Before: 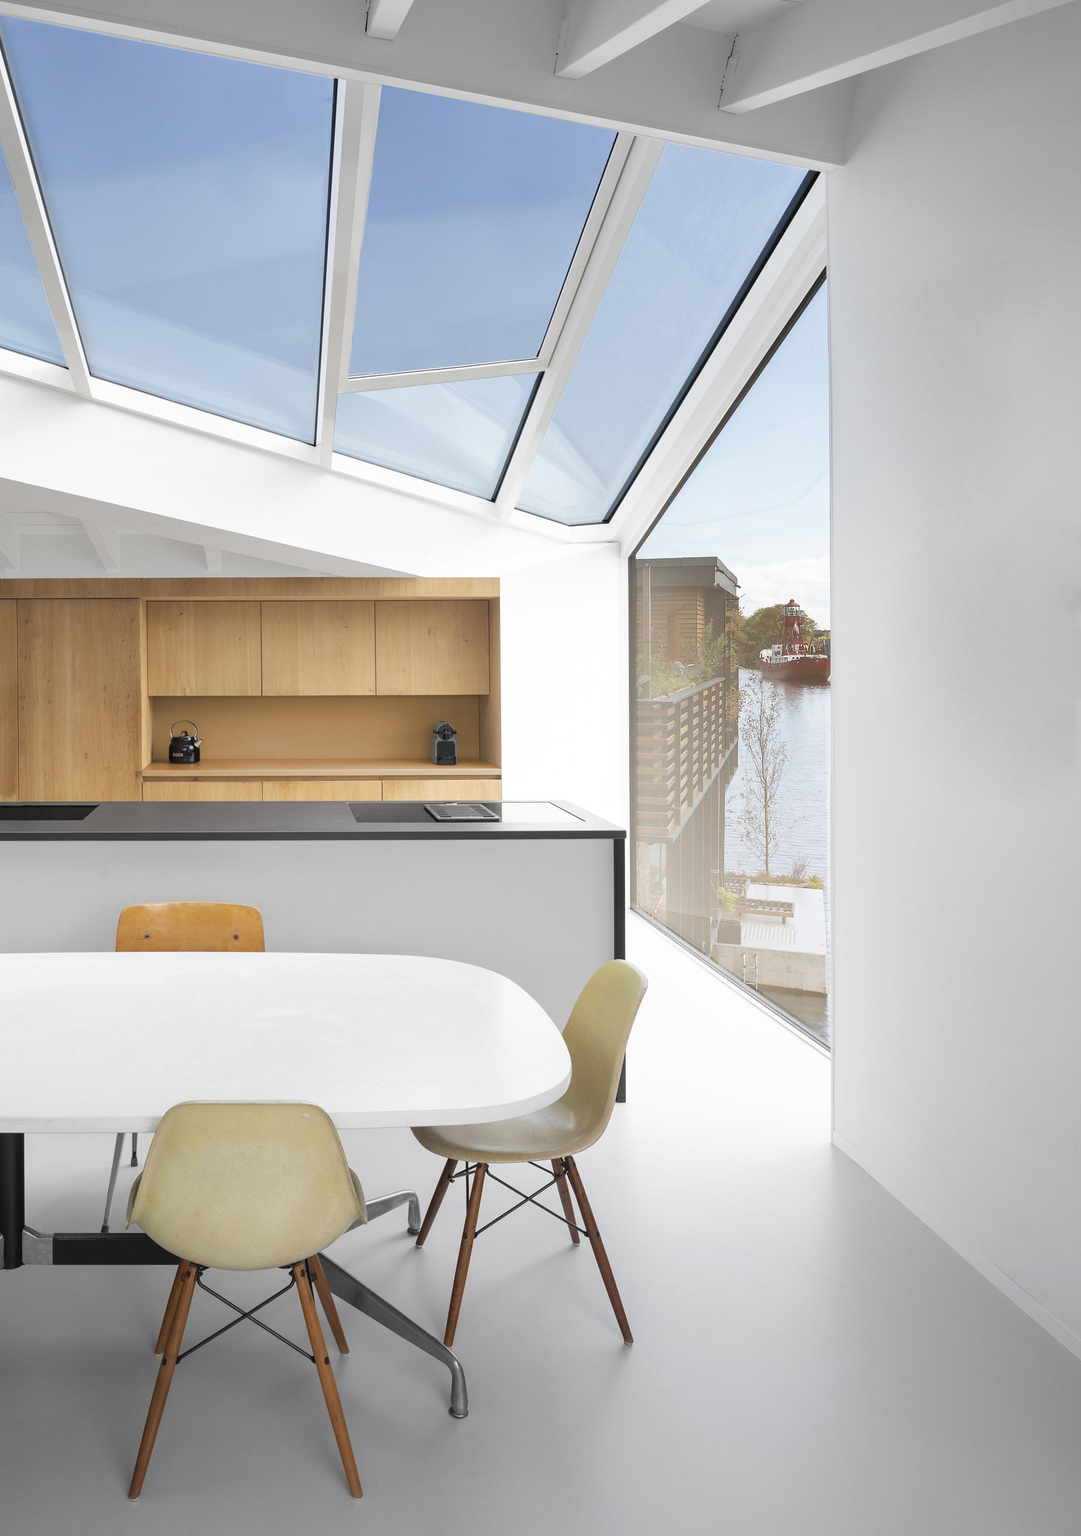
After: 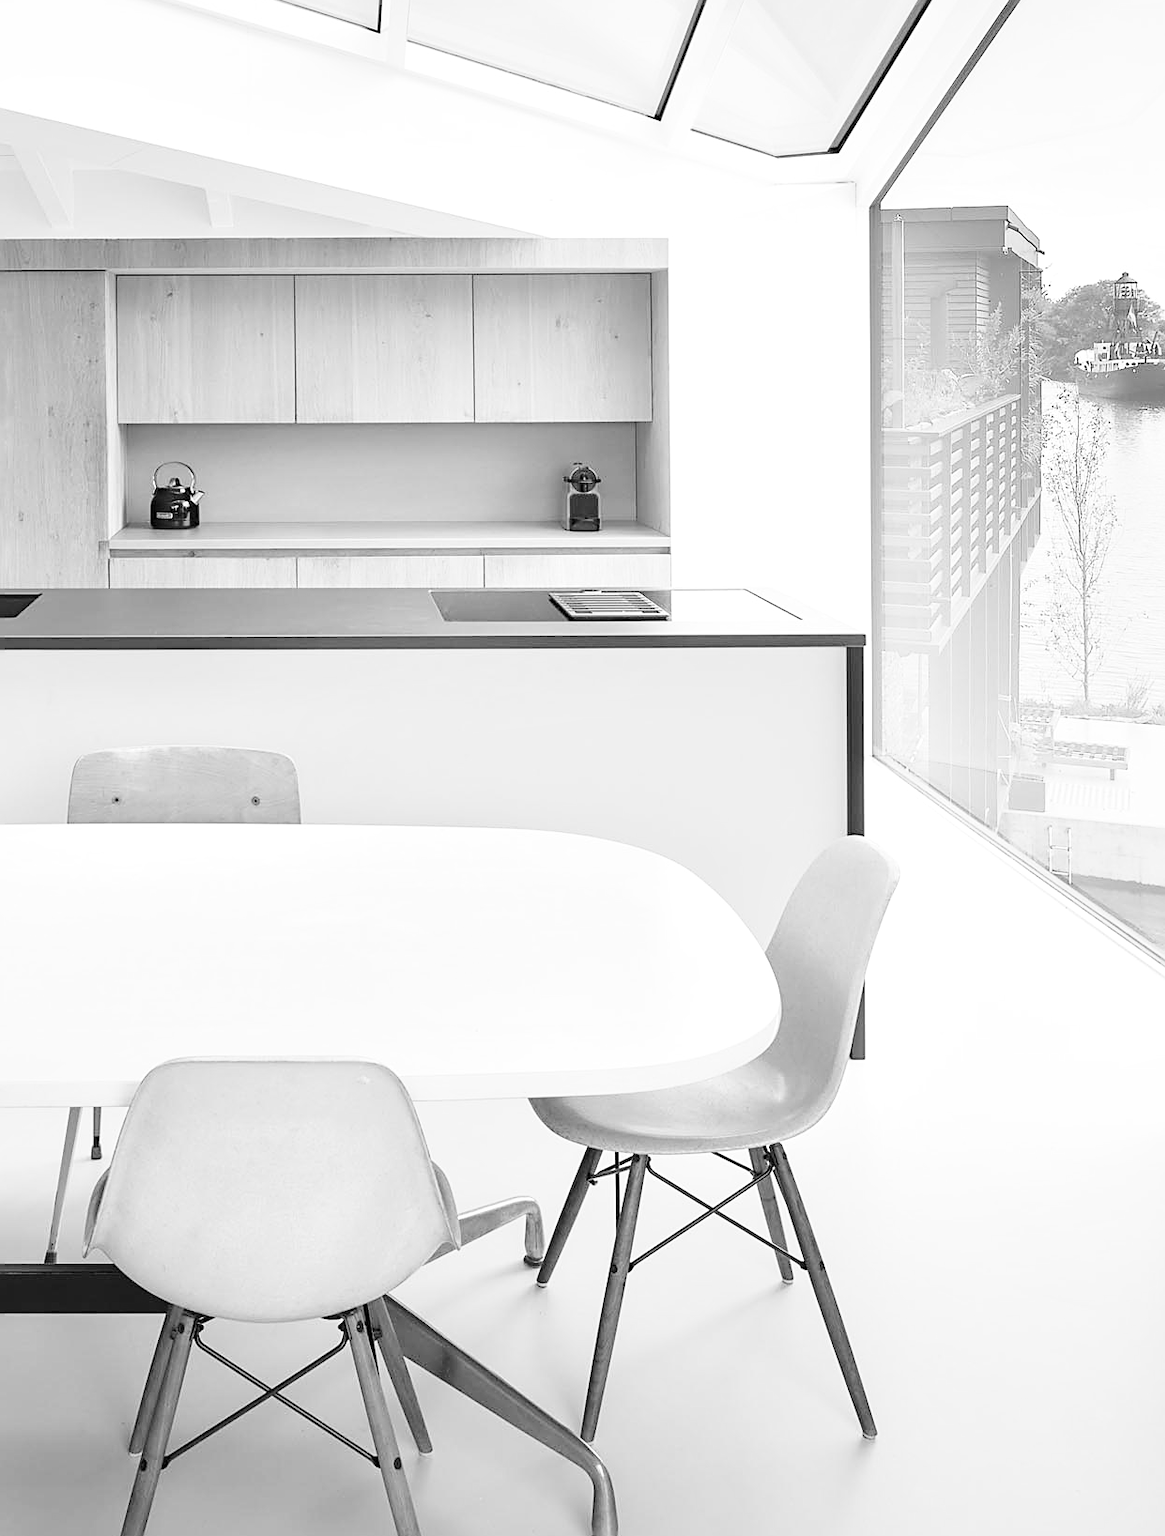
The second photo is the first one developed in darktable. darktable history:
color balance rgb: perceptual saturation grading › global saturation 40.115%, global vibrance 14.308%
color zones: curves: ch1 [(0, -0.394) (0.143, -0.394) (0.286, -0.394) (0.429, -0.392) (0.571, -0.391) (0.714, -0.391) (0.857, -0.391) (1, -0.394)]
crop: left 6.719%, top 27.717%, right 24.329%, bottom 8.373%
local contrast: mode bilateral grid, contrast 19, coarseness 49, detail 119%, midtone range 0.2
contrast brightness saturation: brightness 0.141
base curve: curves: ch0 [(0, 0) (0.028, 0.03) (0.121, 0.232) (0.46, 0.748) (0.859, 0.968) (1, 1)], preserve colors none
sharpen: on, module defaults
